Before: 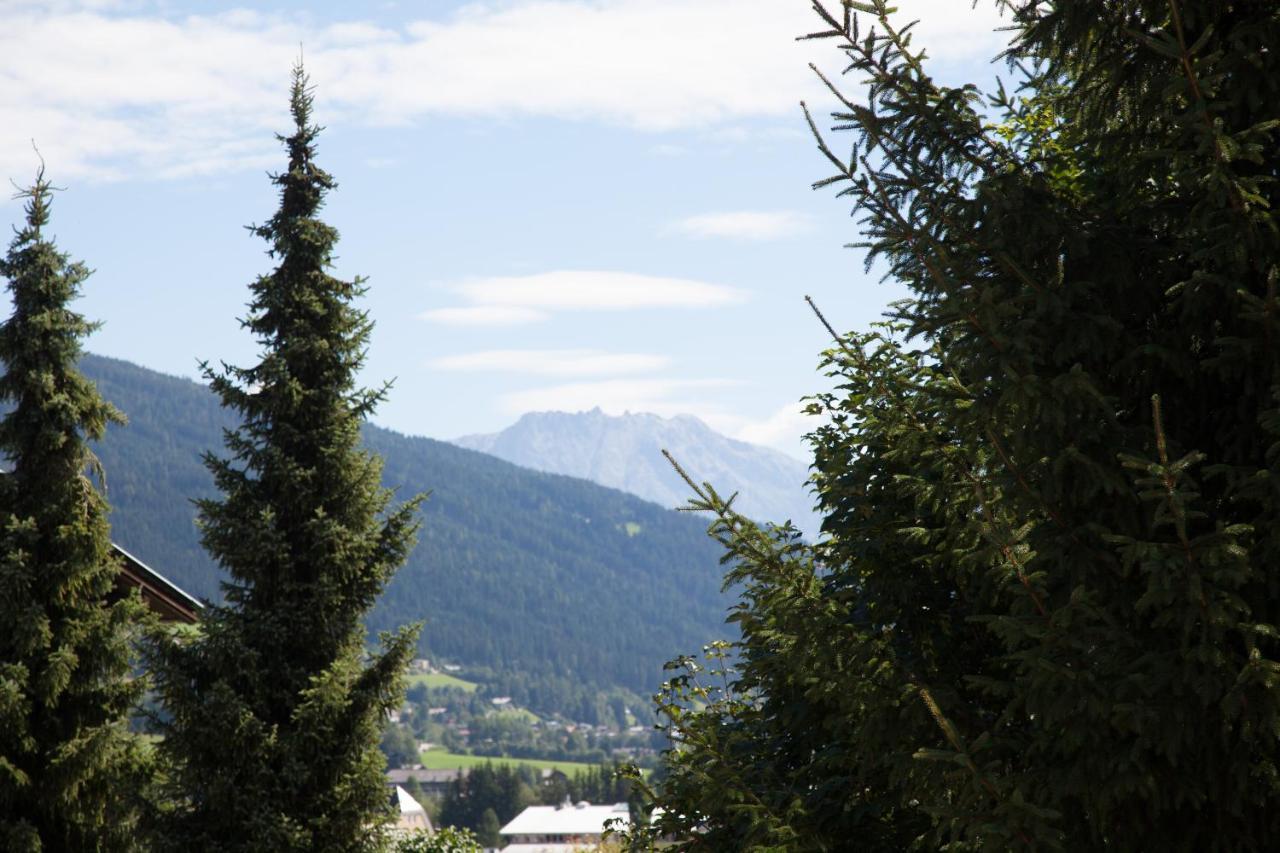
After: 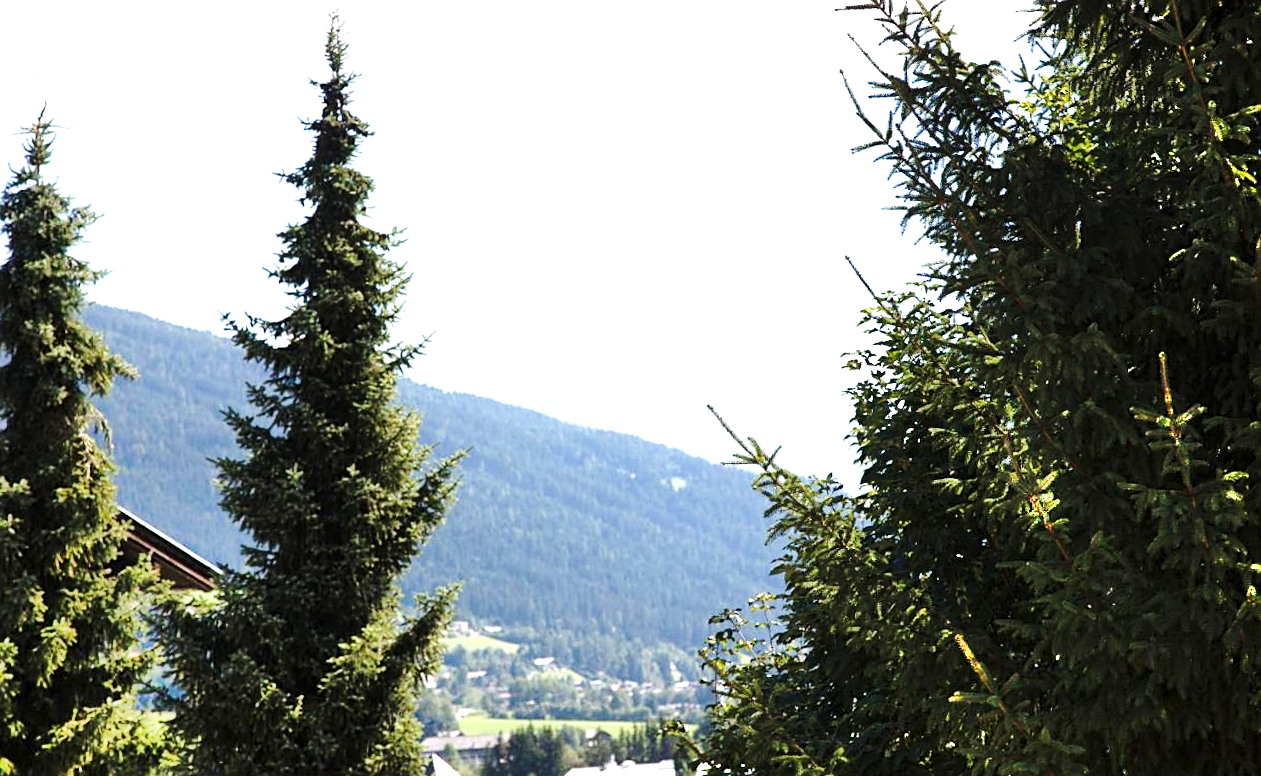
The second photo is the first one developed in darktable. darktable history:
base curve: curves: ch0 [(0, 0) (0.028, 0.03) (0.121, 0.232) (0.46, 0.748) (0.859, 0.968) (1, 1)], preserve colors none
rotate and perspective: rotation -0.013°, lens shift (vertical) -0.027, lens shift (horizontal) 0.178, crop left 0.016, crop right 0.989, crop top 0.082, crop bottom 0.918
sharpen: on, module defaults
shadows and highlights: radius 110.86, shadows 51.09, white point adjustment 9.16, highlights -4.17, highlights color adjustment 32.2%, soften with gaussian
levels: levels [0, 0.492, 0.984]
